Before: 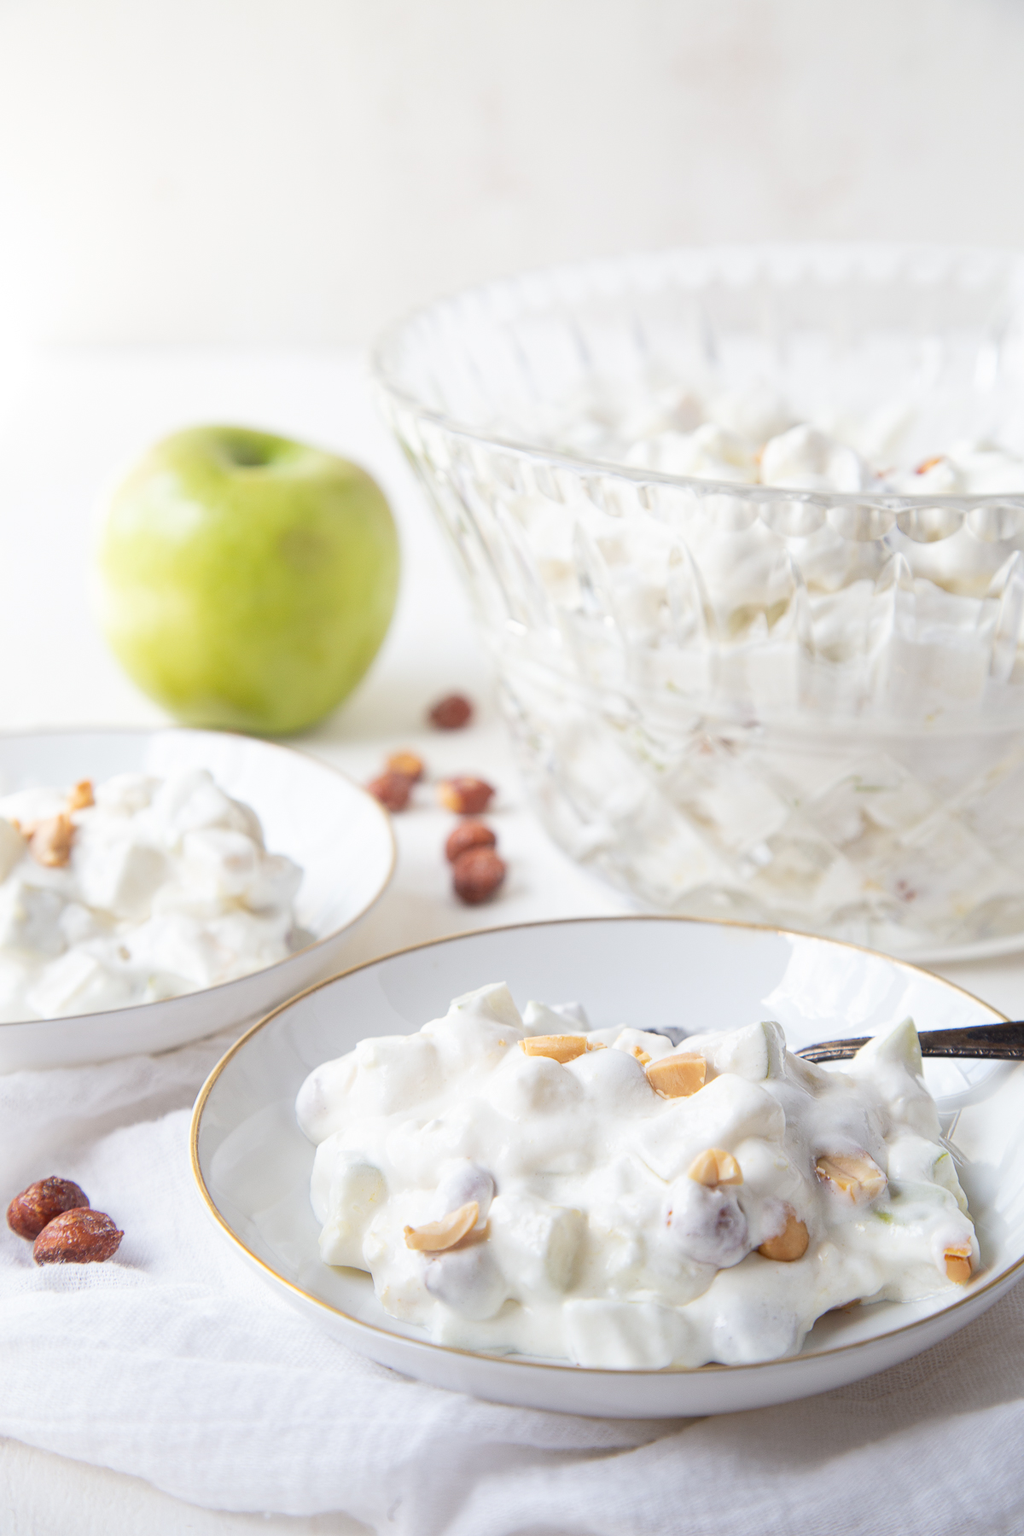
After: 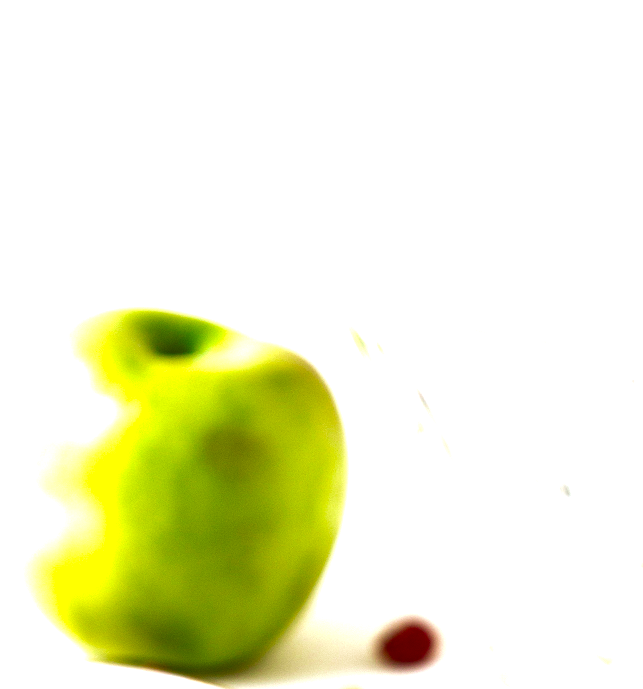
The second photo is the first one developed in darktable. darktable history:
crop: left 10.12%, top 10.614%, right 36.277%, bottom 51.067%
contrast brightness saturation: brightness -0.994, saturation 0.986
exposure: black level correction 0, exposure 0.692 EV, compensate highlight preservation false
velvia: strength 30.3%
